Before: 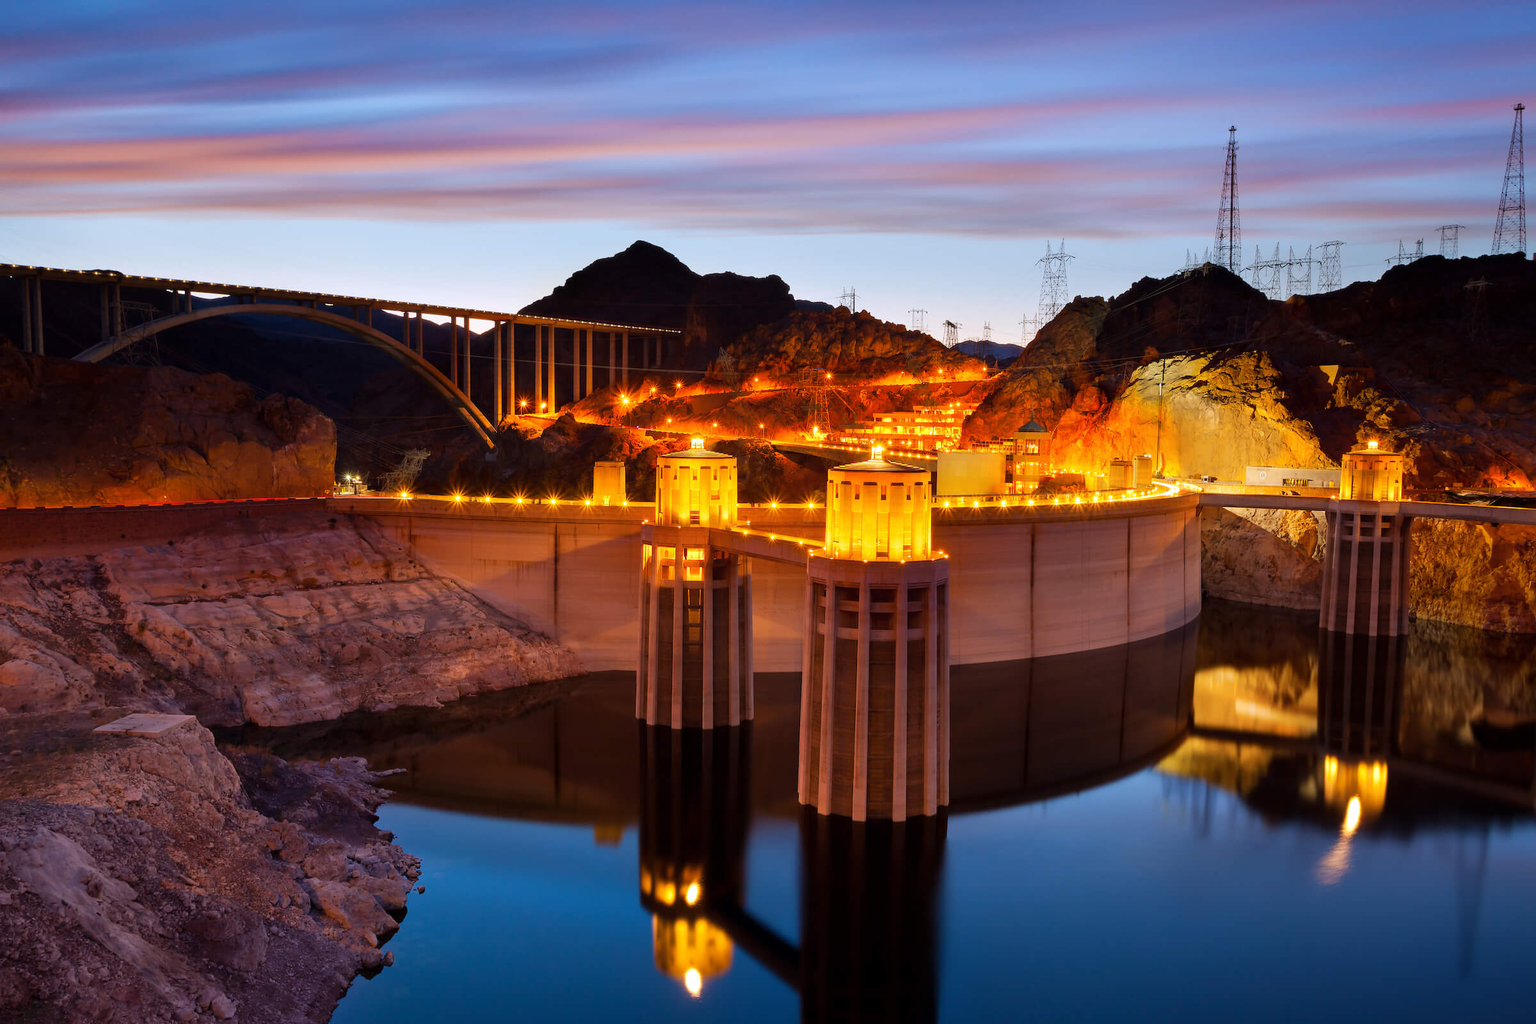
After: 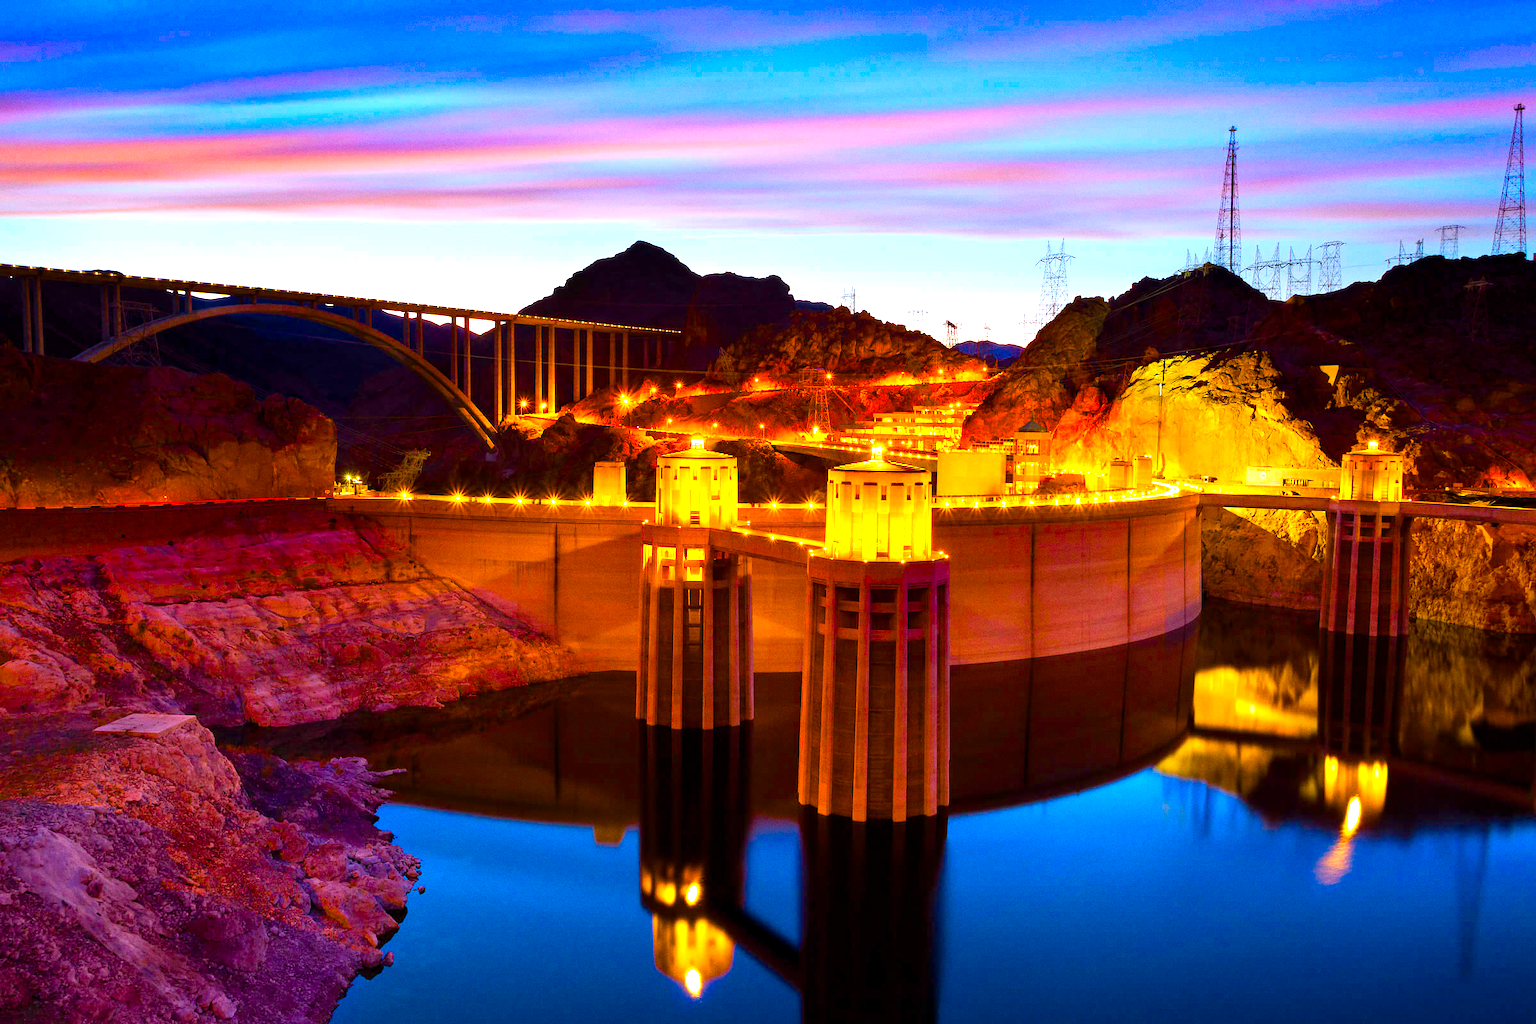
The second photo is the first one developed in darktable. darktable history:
grain: coarseness 0.09 ISO
color balance rgb: linear chroma grading › global chroma 25%, perceptual saturation grading › global saturation 40%, perceptual saturation grading › highlights -50%, perceptual saturation grading › shadows 30%, perceptual brilliance grading › global brilliance 25%, global vibrance 60%
